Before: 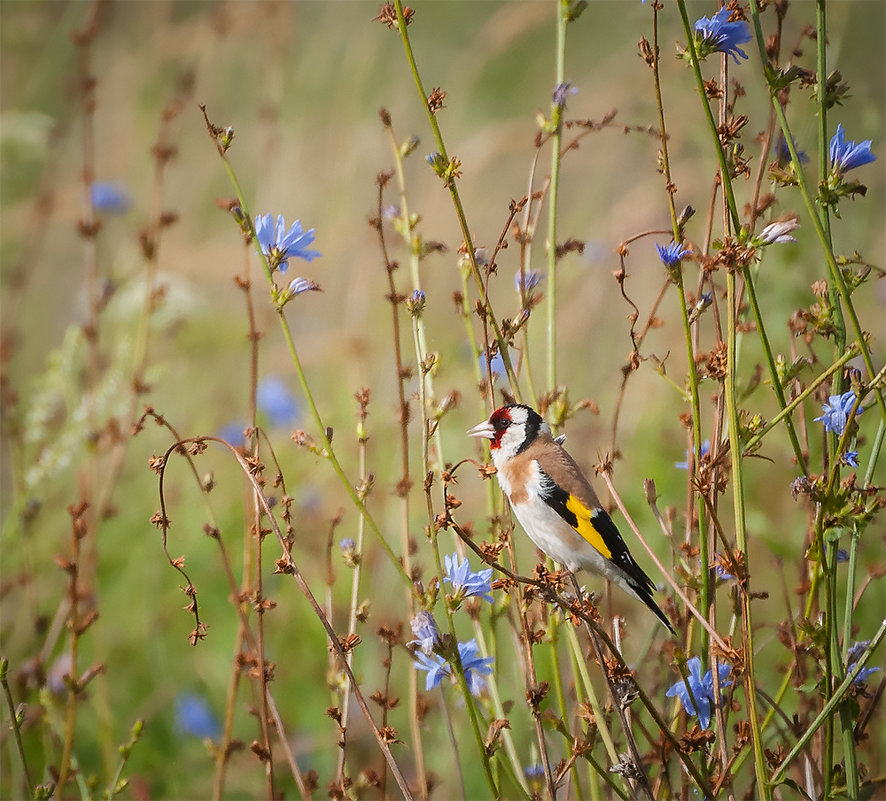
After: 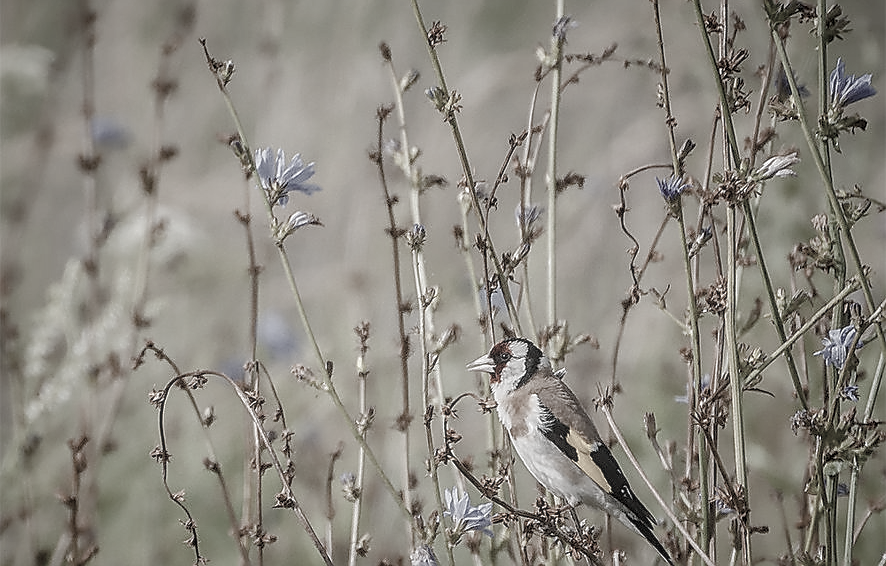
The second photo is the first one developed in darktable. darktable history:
crop and rotate: top 8.293%, bottom 20.996%
color correction: saturation 0.2
local contrast: highlights 0%, shadows 0%, detail 133%
color balance rgb: shadows lift › chroma 1%, shadows lift › hue 113°, highlights gain › chroma 0.2%, highlights gain › hue 333°, perceptual saturation grading › global saturation 20%, perceptual saturation grading › highlights -50%, perceptual saturation grading › shadows 25%, contrast -10%
sharpen: radius 1.4, amount 1.25, threshold 0.7
